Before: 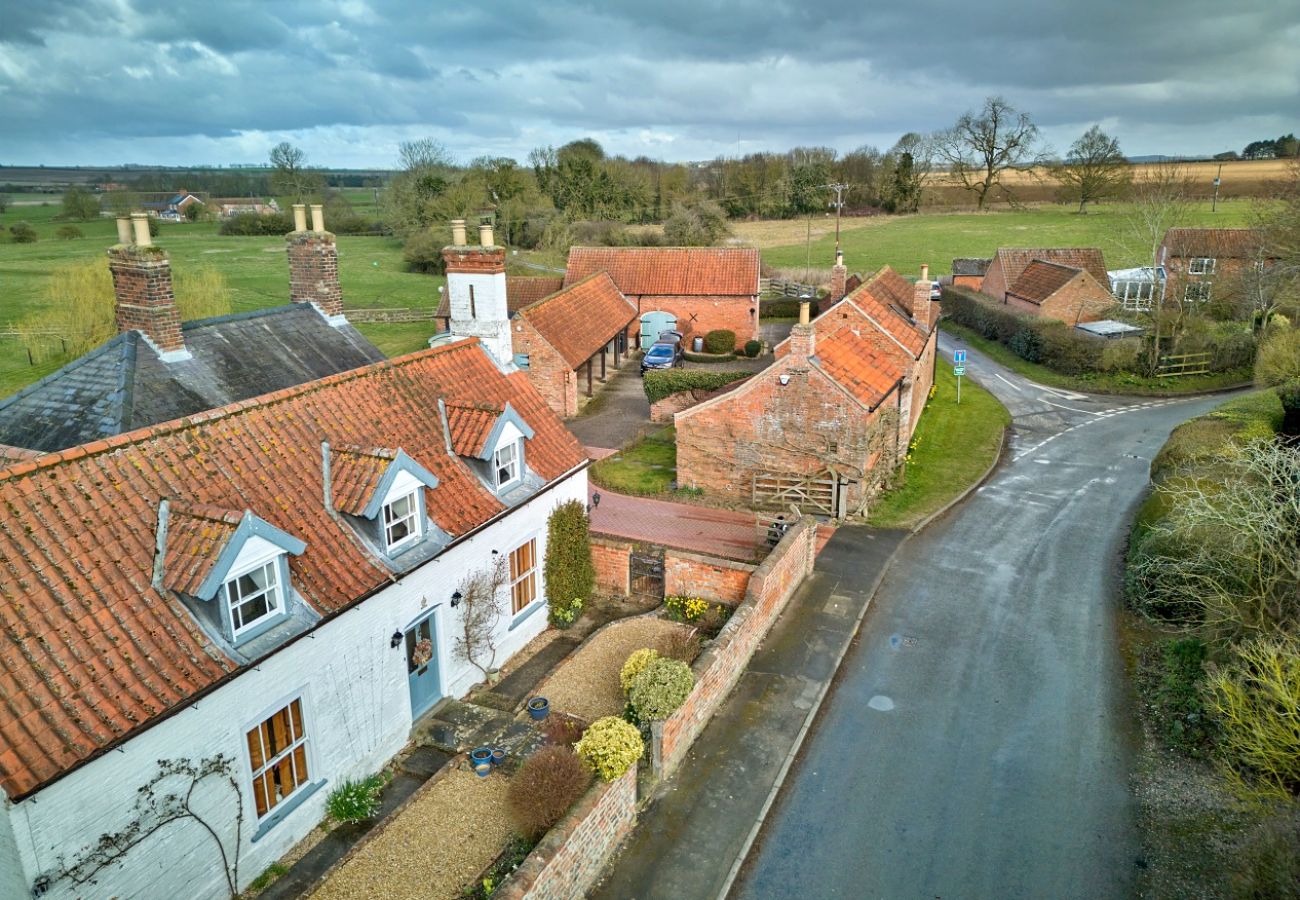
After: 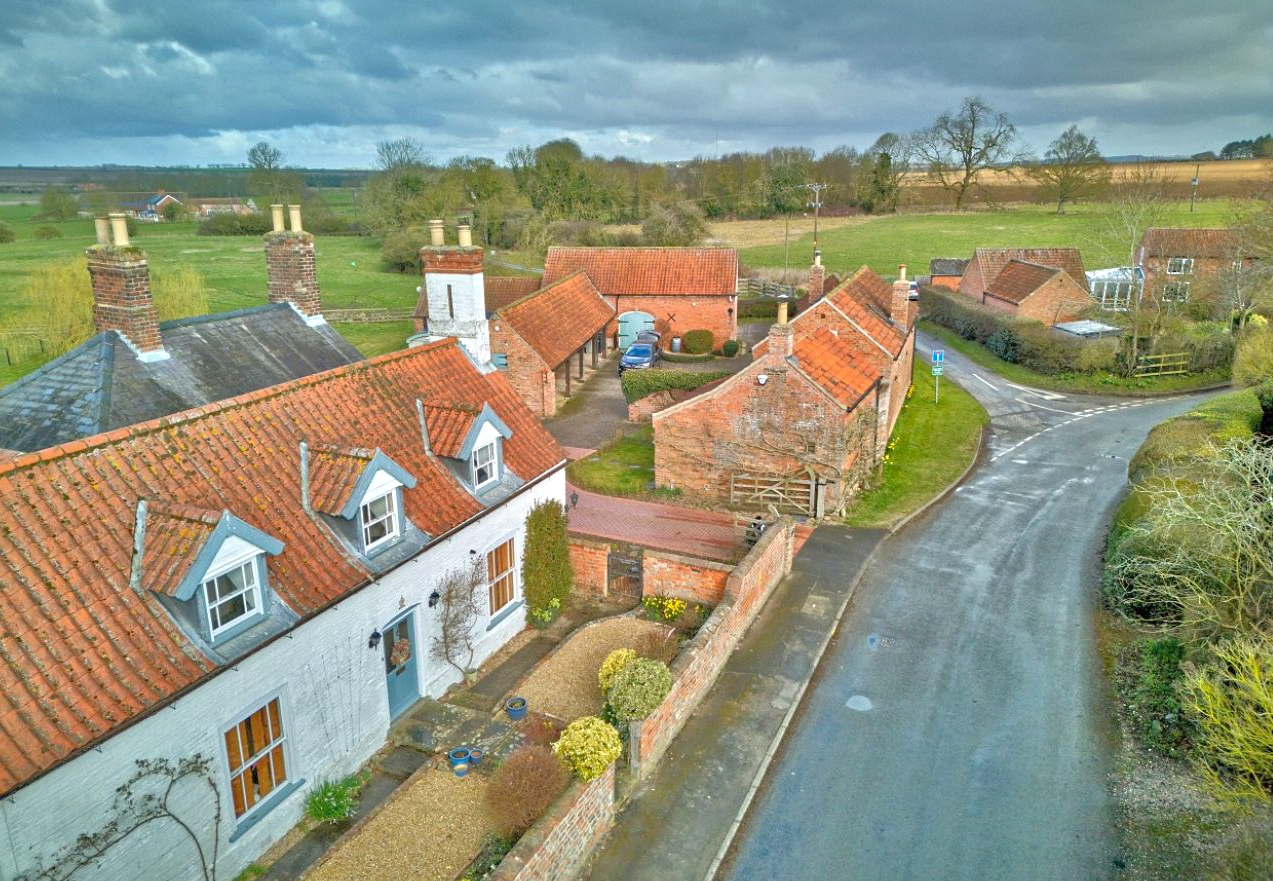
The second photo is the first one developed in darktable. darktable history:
rotate and perspective: crop left 0, crop top 0
tone equalizer: -7 EV 0.15 EV, -6 EV 0.6 EV, -5 EV 1.15 EV, -4 EV 1.33 EV, -3 EV 1.15 EV, -2 EV 0.6 EV, -1 EV 0.15 EV, mask exposure compensation -0.5 EV
crop: left 1.743%, right 0.268%, bottom 2.011%
grain: coarseness 0.09 ISO, strength 10%
shadows and highlights: shadows 60, highlights -60
